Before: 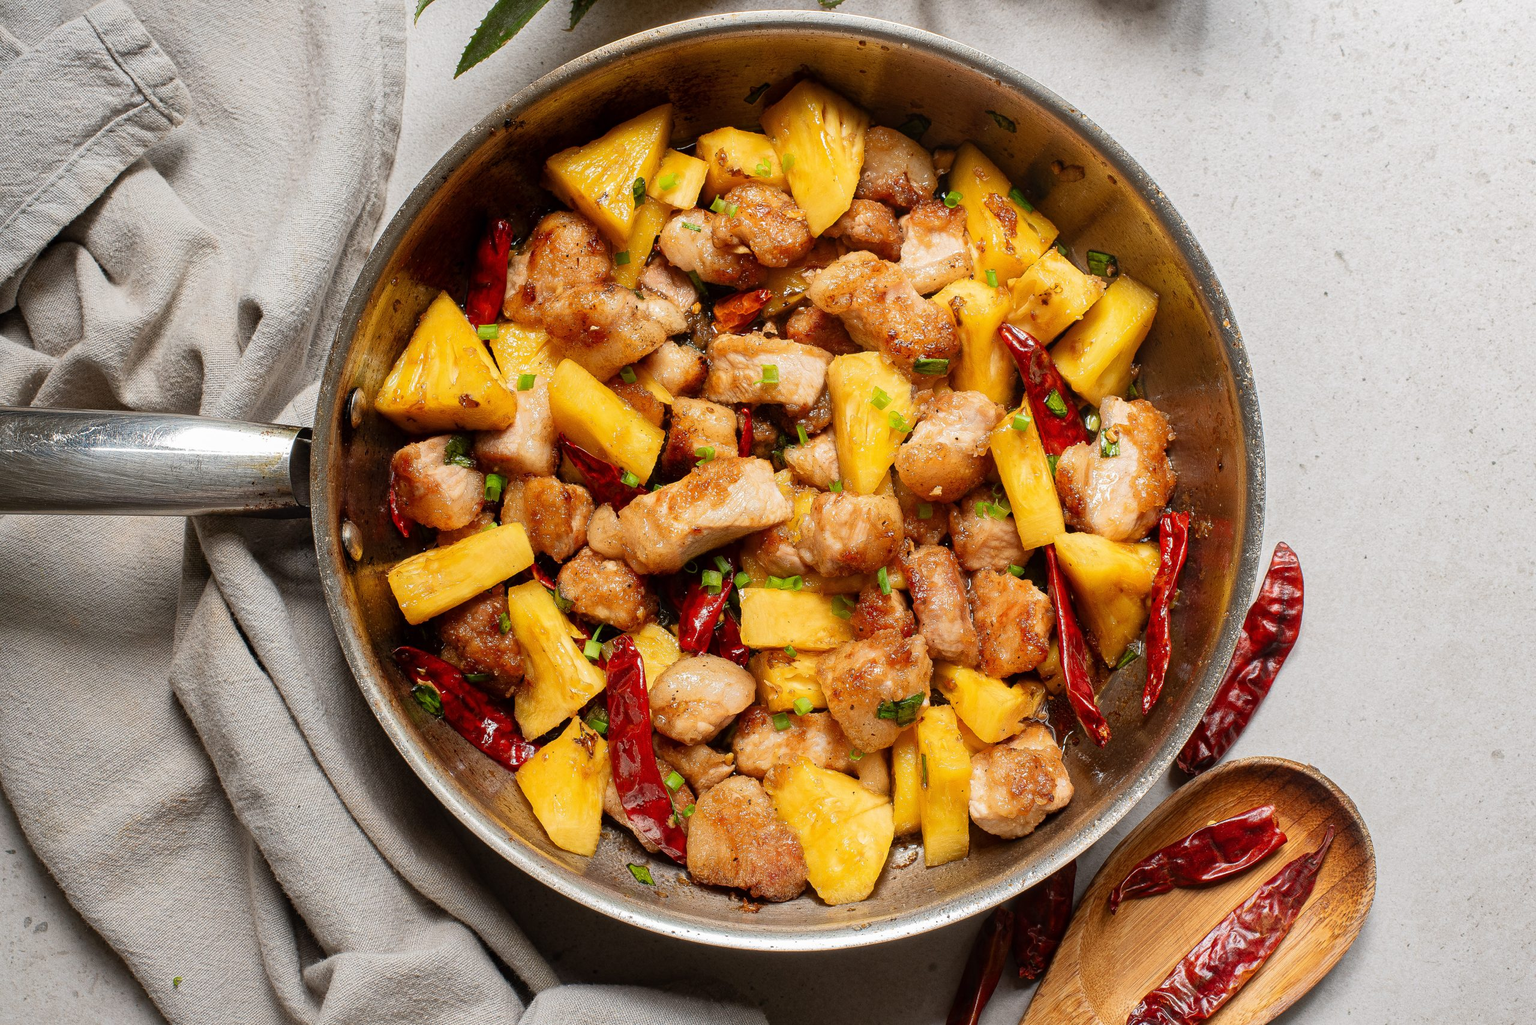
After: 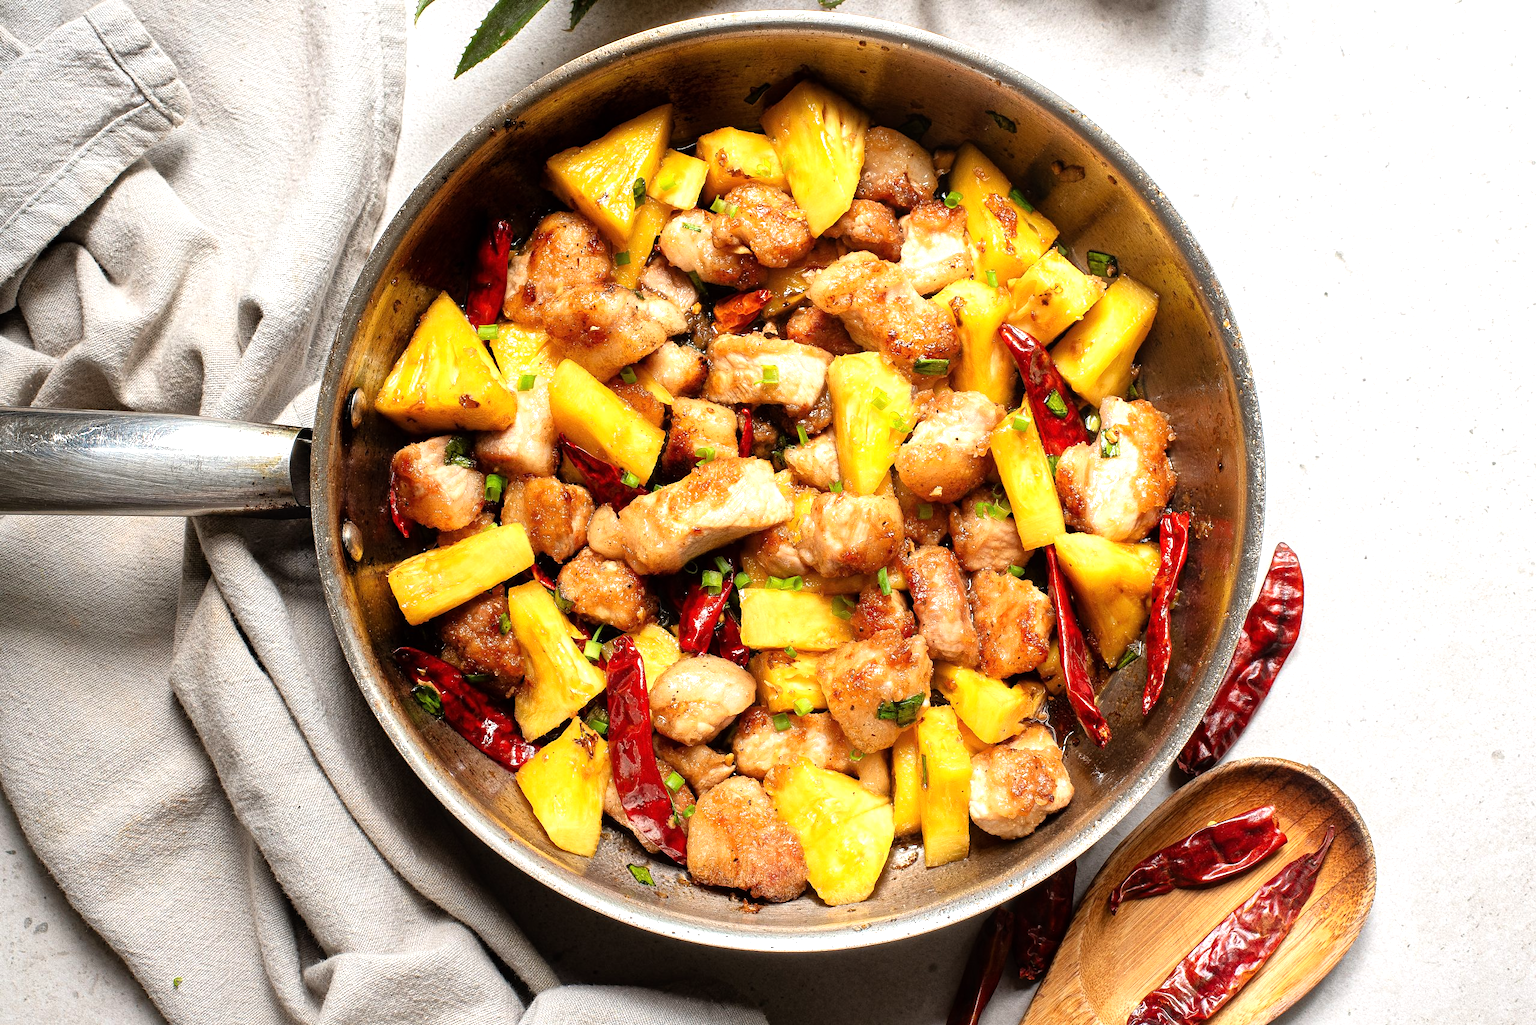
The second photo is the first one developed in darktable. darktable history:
tone equalizer: -8 EV -0.767 EV, -7 EV -0.698 EV, -6 EV -0.606 EV, -5 EV -0.417 EV, -3 EV 0.381 EV, -2 EV 0.6 EV, -1 EV 0.678 EV, +0 EV 0.74 EV
